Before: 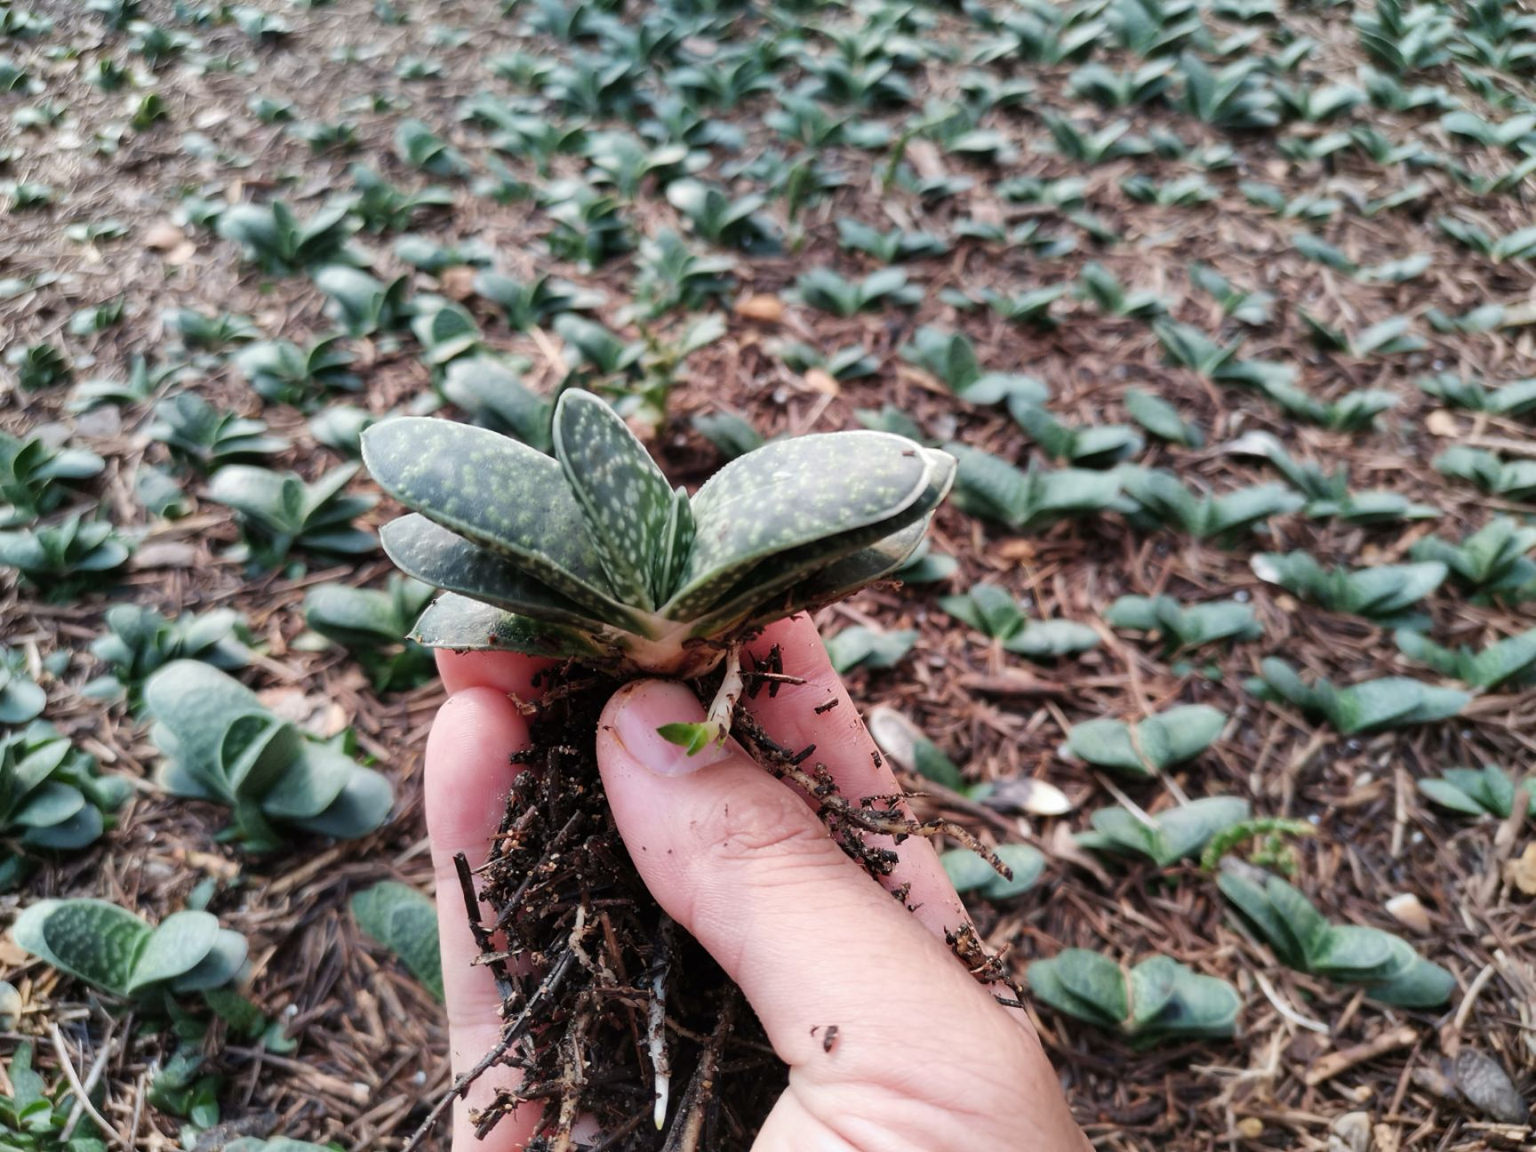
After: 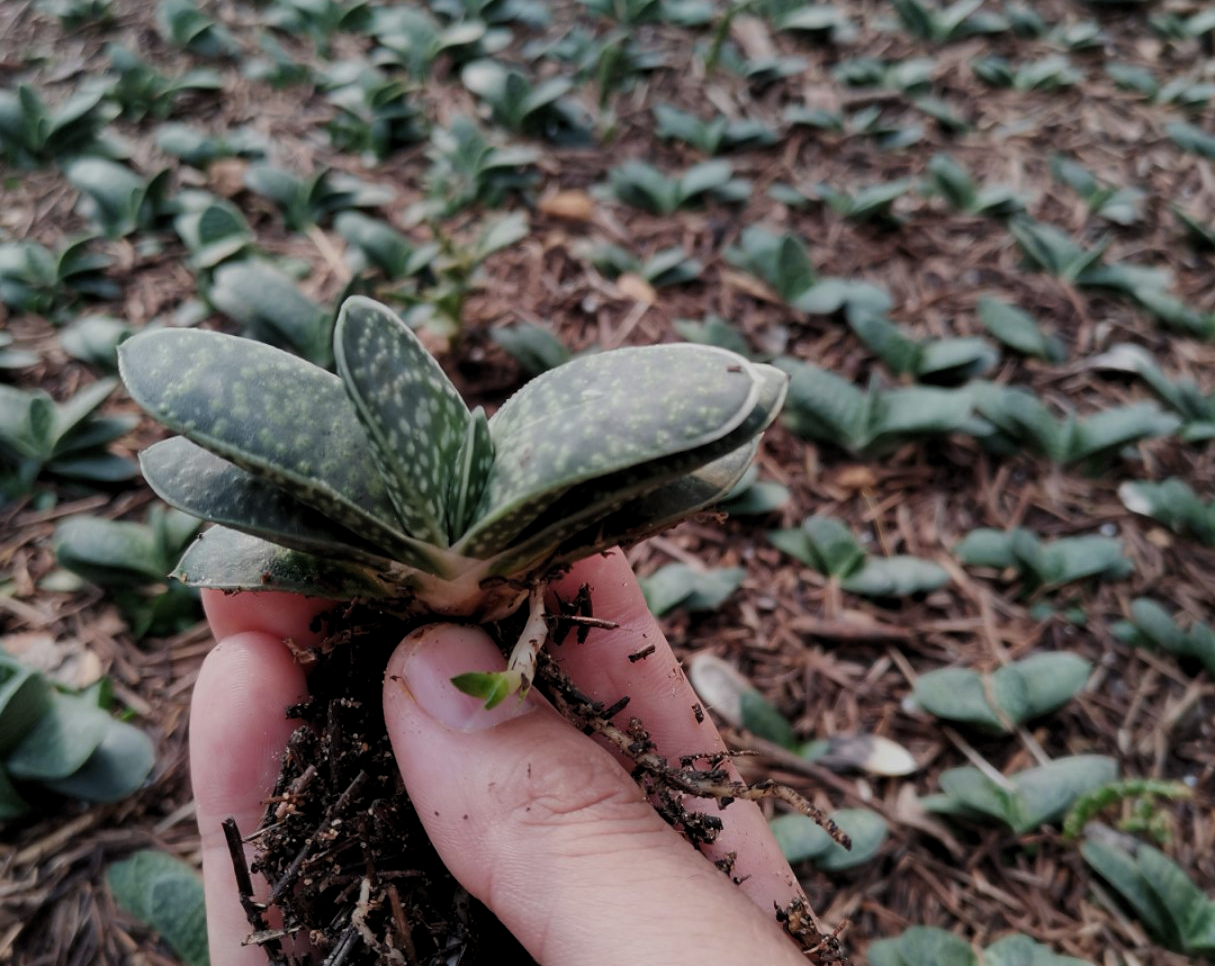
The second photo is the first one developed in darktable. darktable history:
crop and rotate: left 16.668%, top 10.884%, right 12.969%, bottom 14.503%
exposure: black level correction 0, exposure -0.712 EV, compensate exposure bias true, compensate highlight preservation false
levels: levels [0.026, 0.507, 0.987]
